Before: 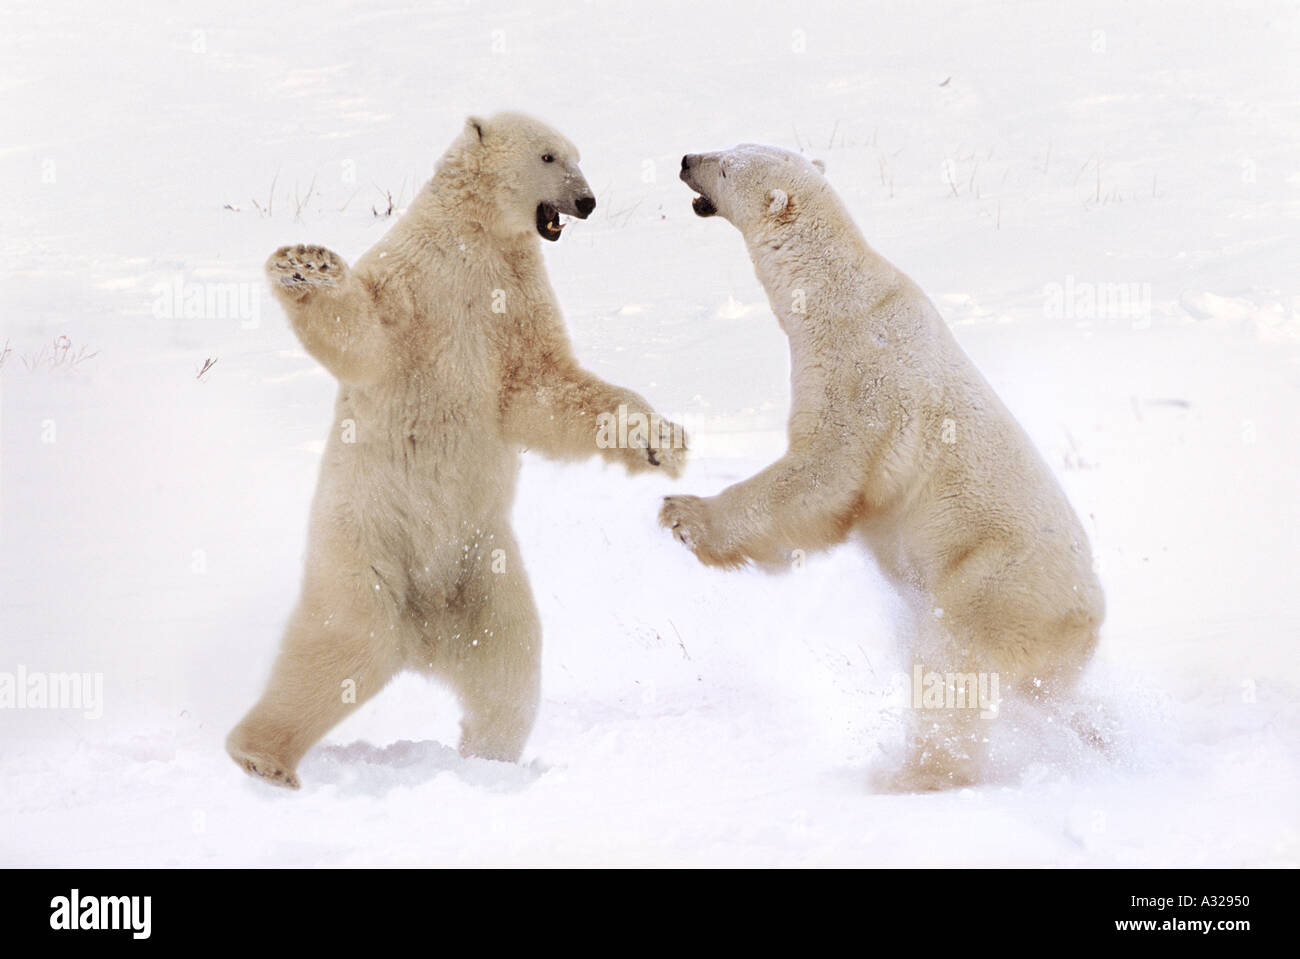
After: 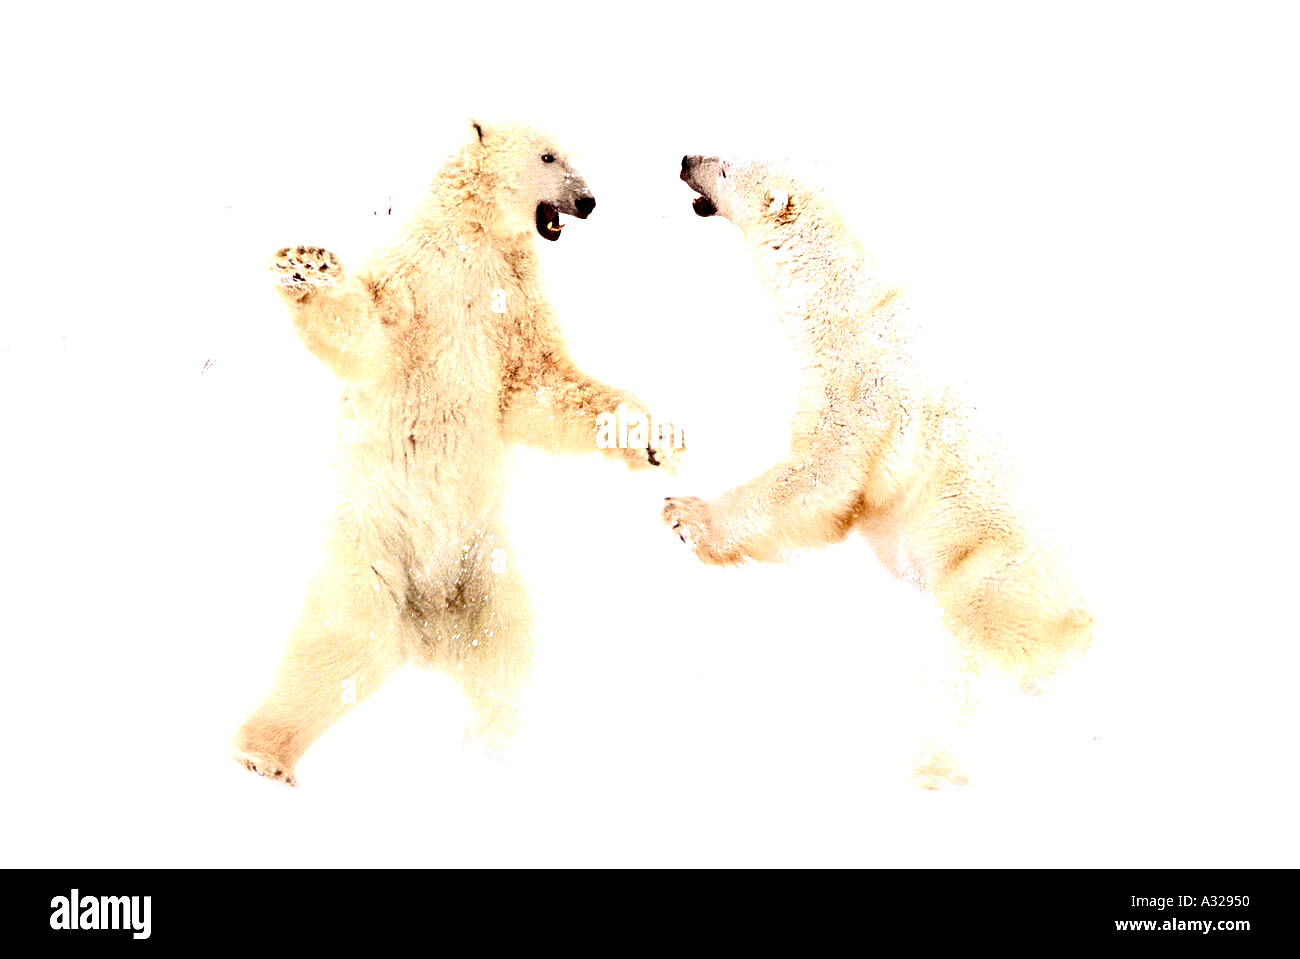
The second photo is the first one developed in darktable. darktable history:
tone equalizer: -8 EV 0.089 EV, edges refinement/feathering 500, mask exposure compensation -1.57 EV, preserve details no
exposure: black level correction 0.011, exposure 1.085 EV, compensate highlight preservation false
sharpen: amount 0.207
color balance rgb: linear chroma grading › global chroma 5.738%, perceptual saturation grading › global saturation 27.612%, perceptual saturation grading › highlights -25.761%, perceptual saturation grading › shadows 26.014%, global vibrance 4.76%, contrast 3.63%
vignetting: brightness -0.466, saturation -0.306
contrast brightness saturation: contrast 0.241, brightness -0.242, saturation 0.139
